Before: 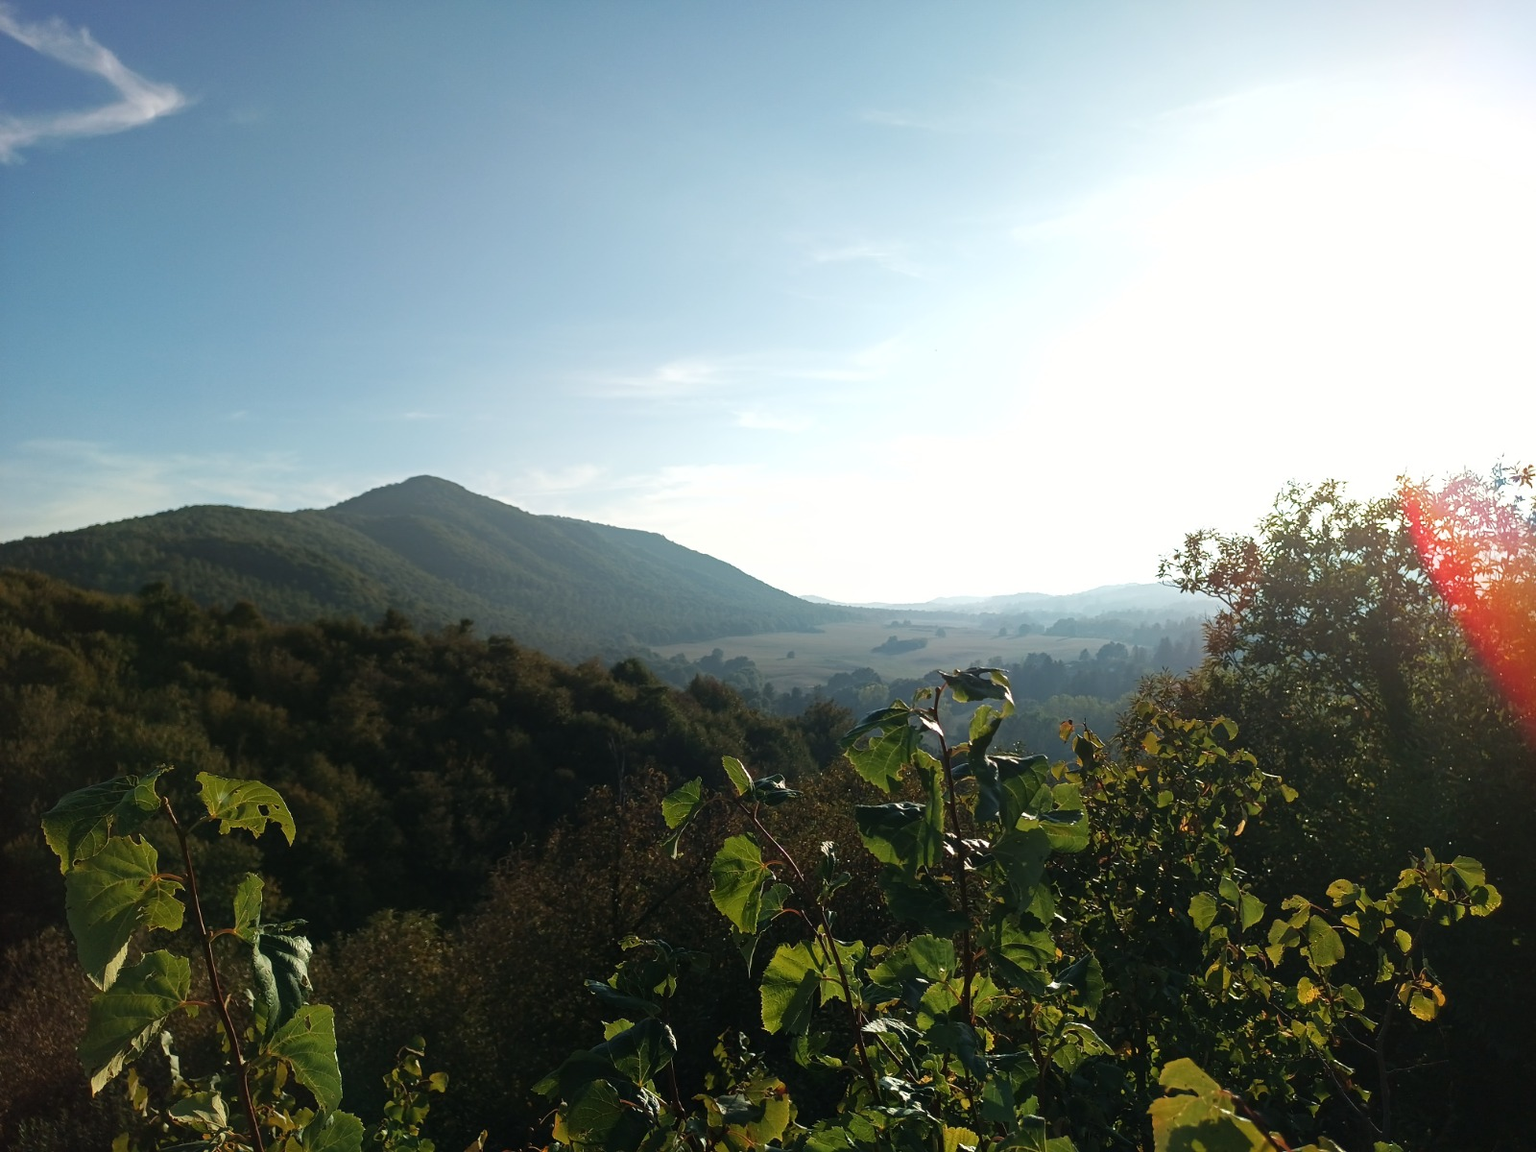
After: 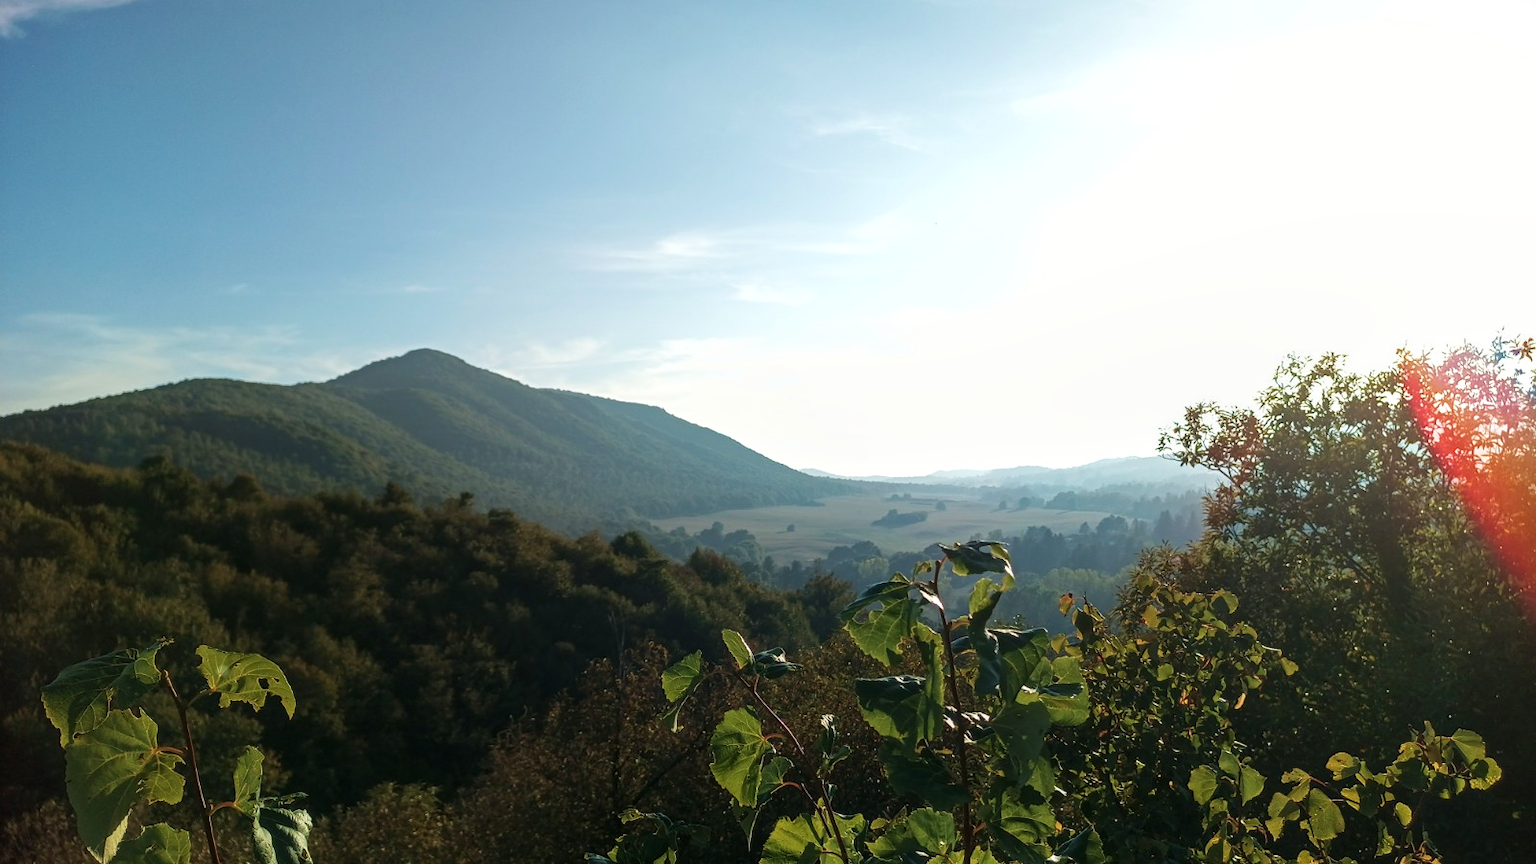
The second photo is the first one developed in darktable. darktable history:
crop: top 11.045%, bottom 13.952%
velvia: on, module defaults
local contrast: on, module defaults
